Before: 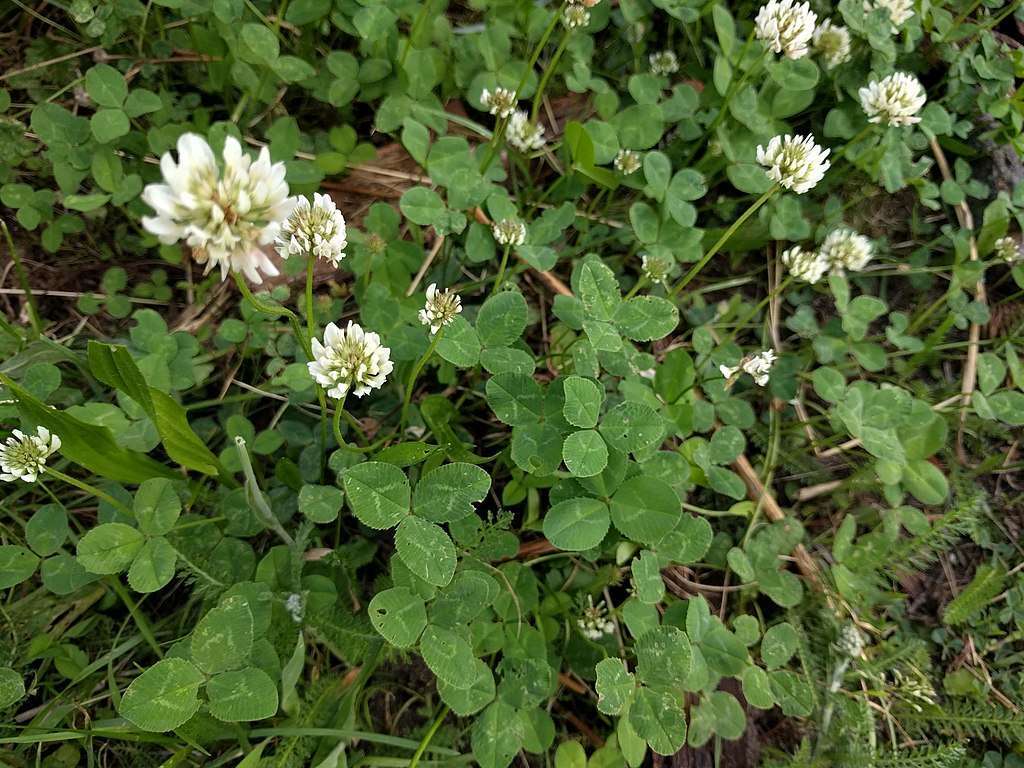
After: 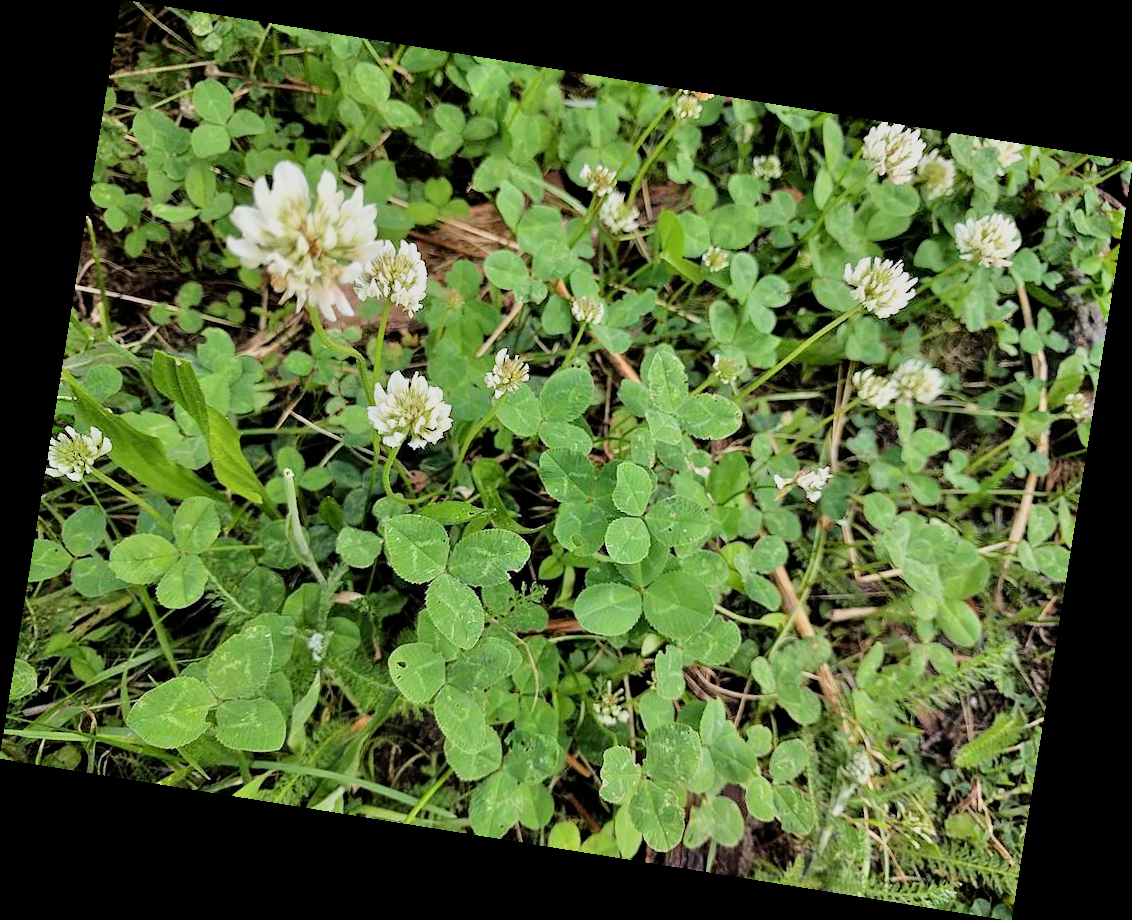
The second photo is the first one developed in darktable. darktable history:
filmic rgb: black relative exposure -7.5 EV, white relative exposure 5 EV, hardness 3.31, contrast 1.3, contrast in shadows safe
rotate and perspective: rotation 9.12°, automatic cropping off
tone equalizer: -7 EV 0.15 EV, -6 EV 0.6 EV, -5 EV 1.15 EV, -4 EV 1.33 EV, -3 EV 1.15 EV, -2 EV 0.6 EV, -1 EV 0.15 EV, mask exposure compensation -0.5 EV
